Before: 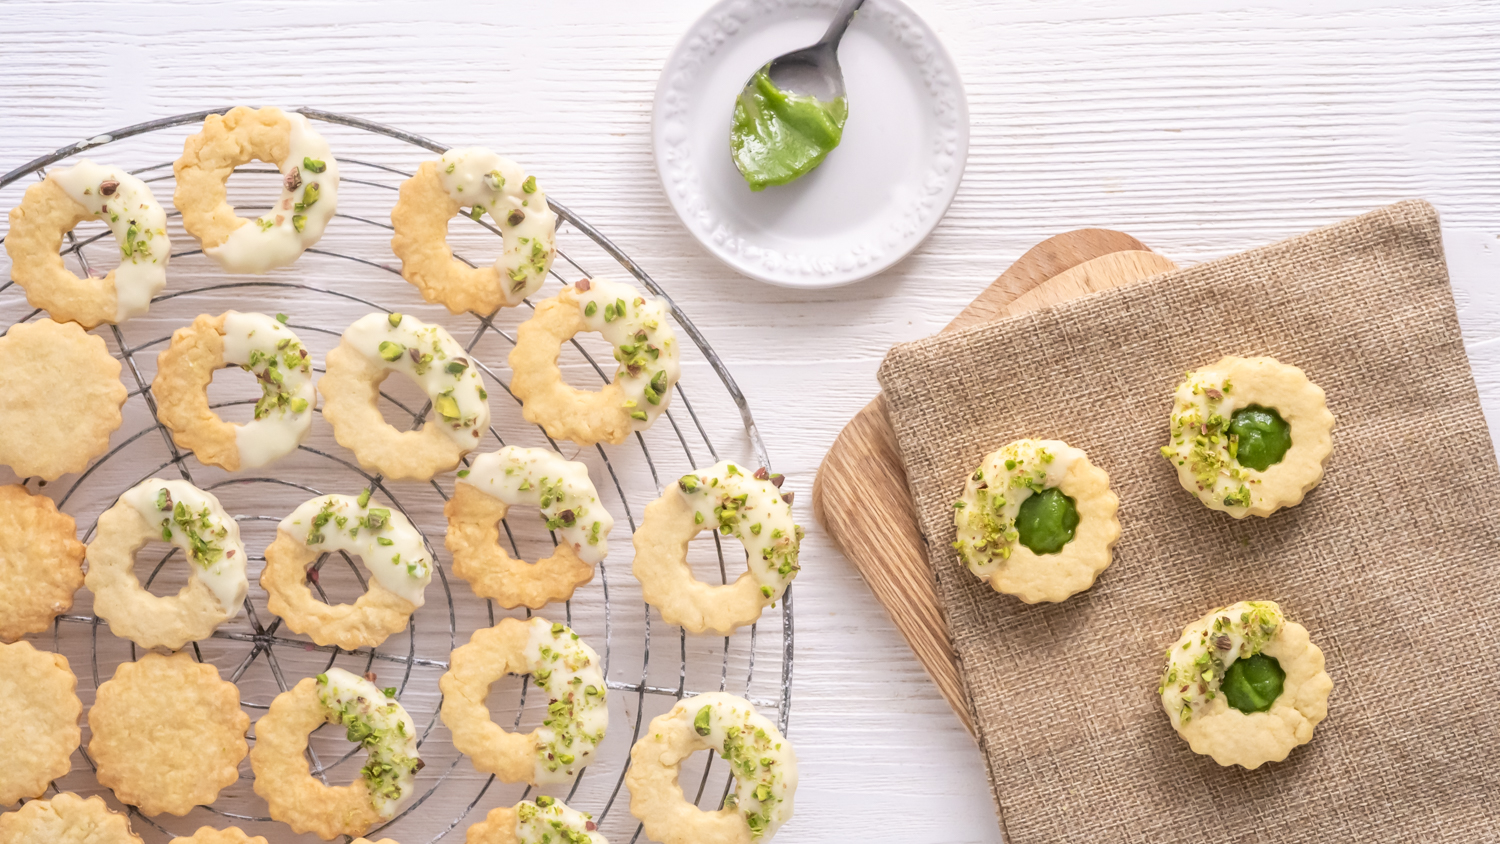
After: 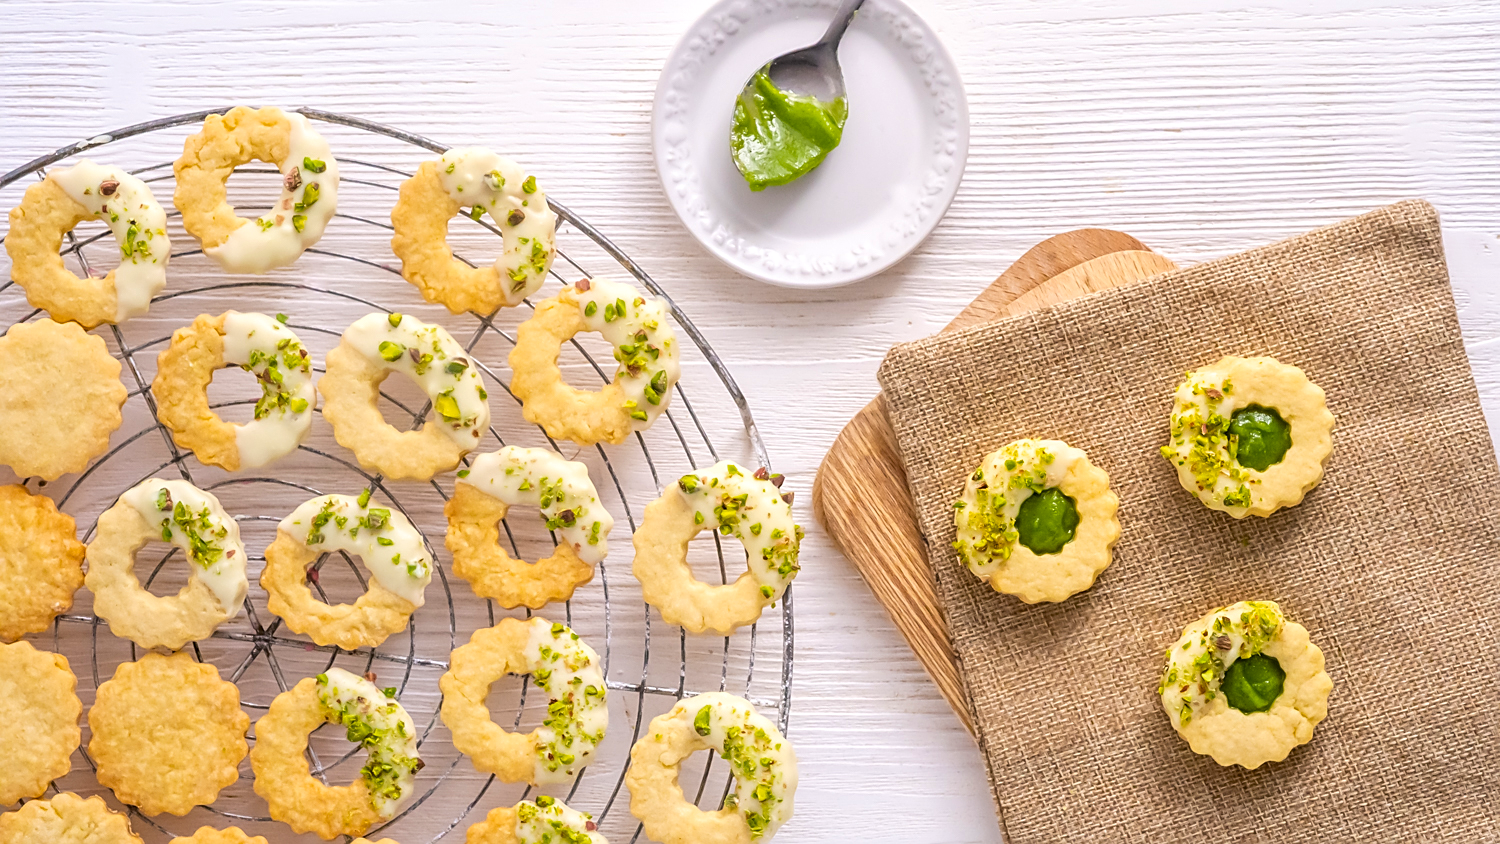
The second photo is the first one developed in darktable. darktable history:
sharpen: on, module defaults
color balance rgb: perceptual saturation grading › global saturation 30%, global vibrance 20%
local contrast: highlights 100%, shadows 100%, detail 120%, midtone range 0.2
